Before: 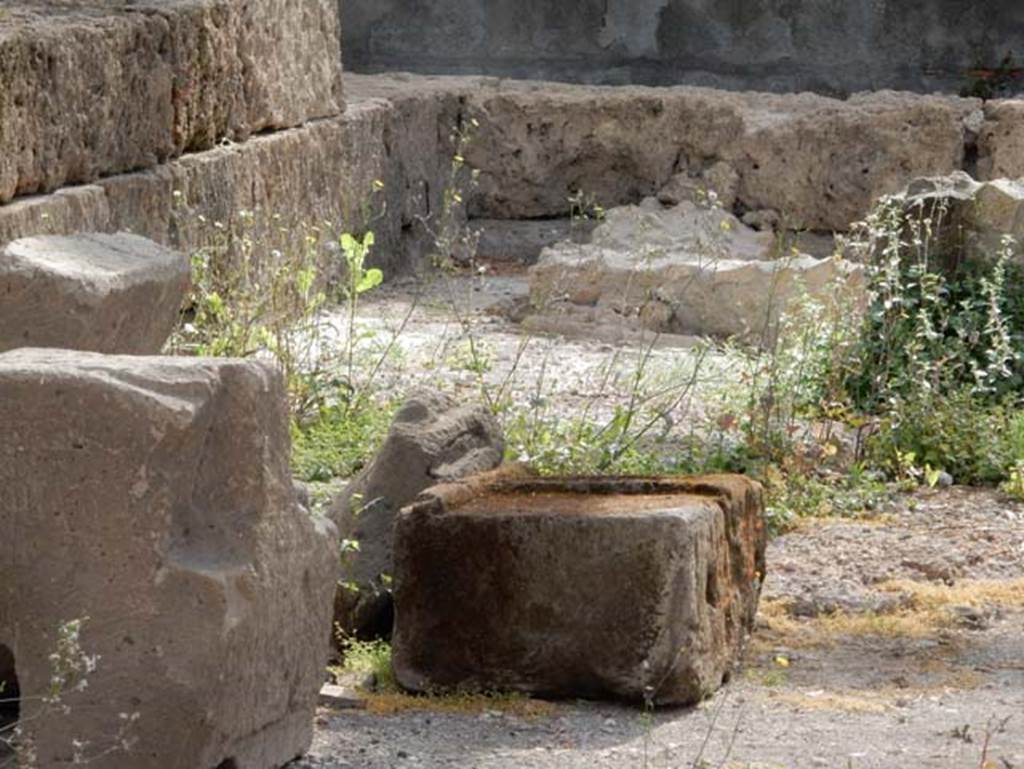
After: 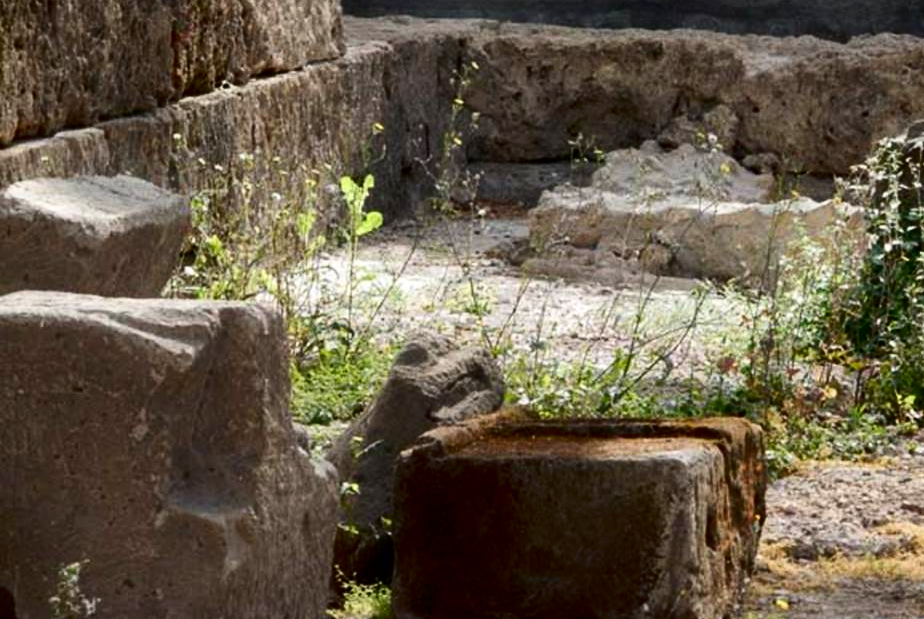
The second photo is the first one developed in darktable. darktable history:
contrast brightness saturation: contrast 0.22, brightness -0.19, saturation 0.24
crop: top 7.49%, right 9.717%, bottom 11.943%
